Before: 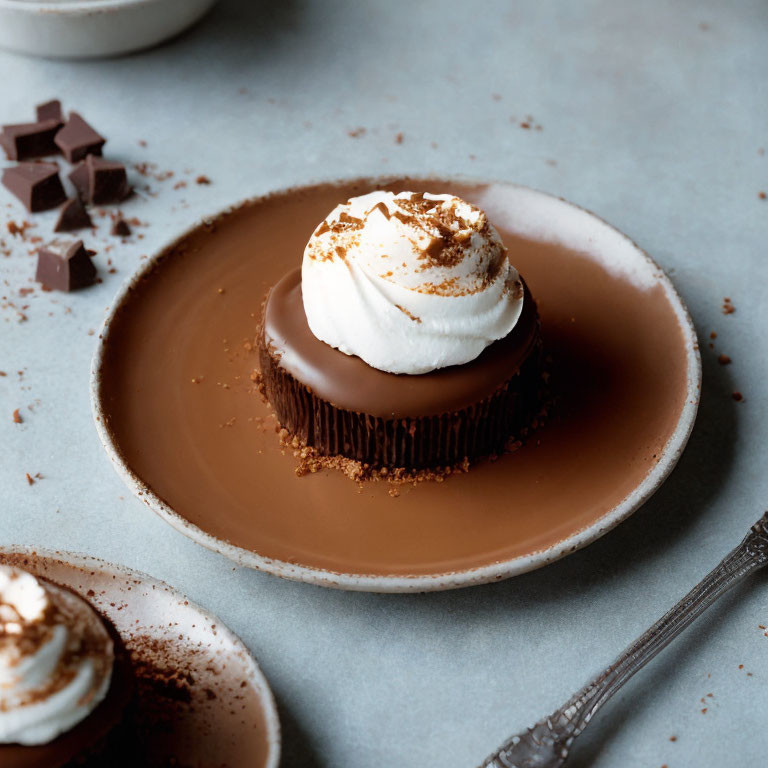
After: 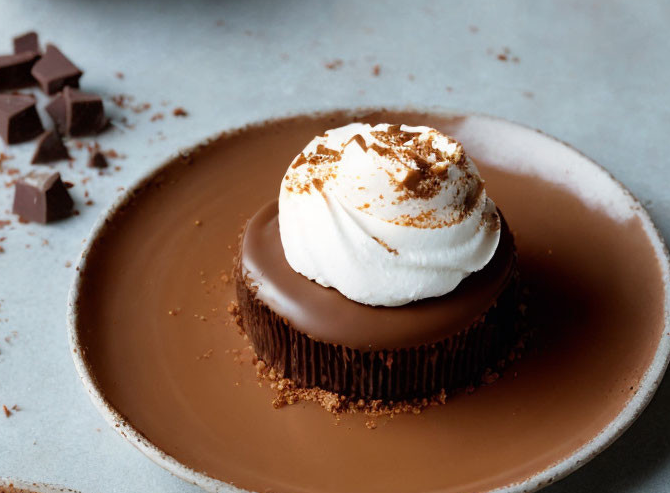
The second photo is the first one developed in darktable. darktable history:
tone equalizer: on, module defaults
crop: left 3.041%, top 8.894%, right 9.673%, bottom 26.865%
